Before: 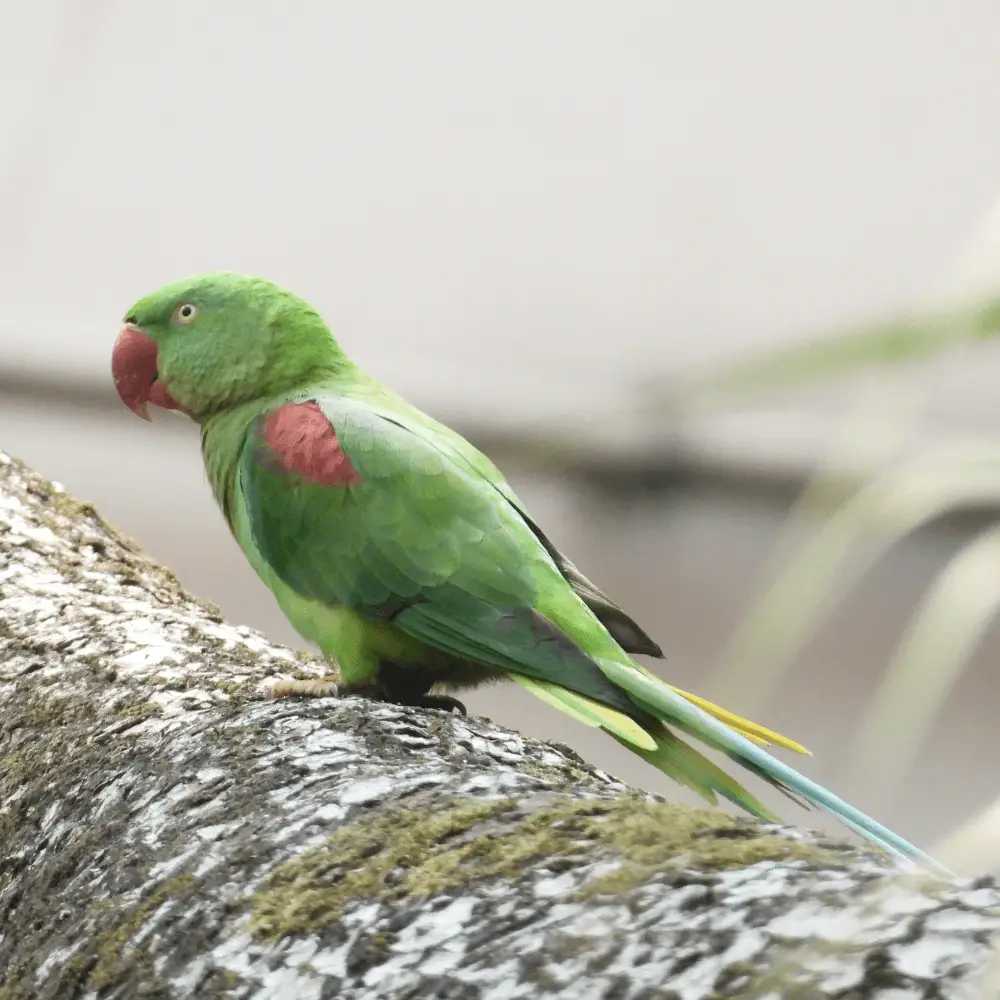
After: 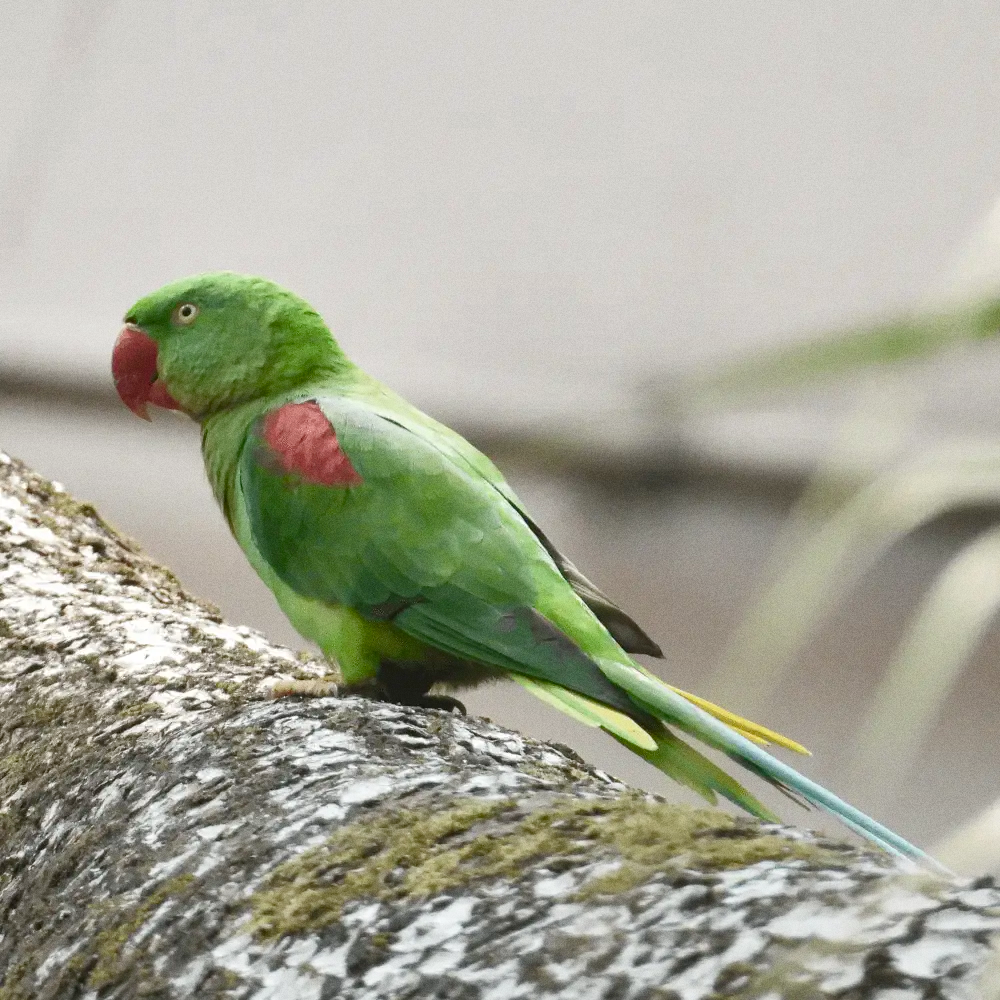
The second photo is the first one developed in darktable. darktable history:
shadows and highlights: white point adjustment 0.05, highlights color adjustment 55.9%, soften with gaussian
grain: coarseness 3.21 ISO
color balance rgb: perceptual saturation grading › global saturation 20%, perceptual saturation grading › highlights -25%, perceptual saturation grading › shadows 25%
